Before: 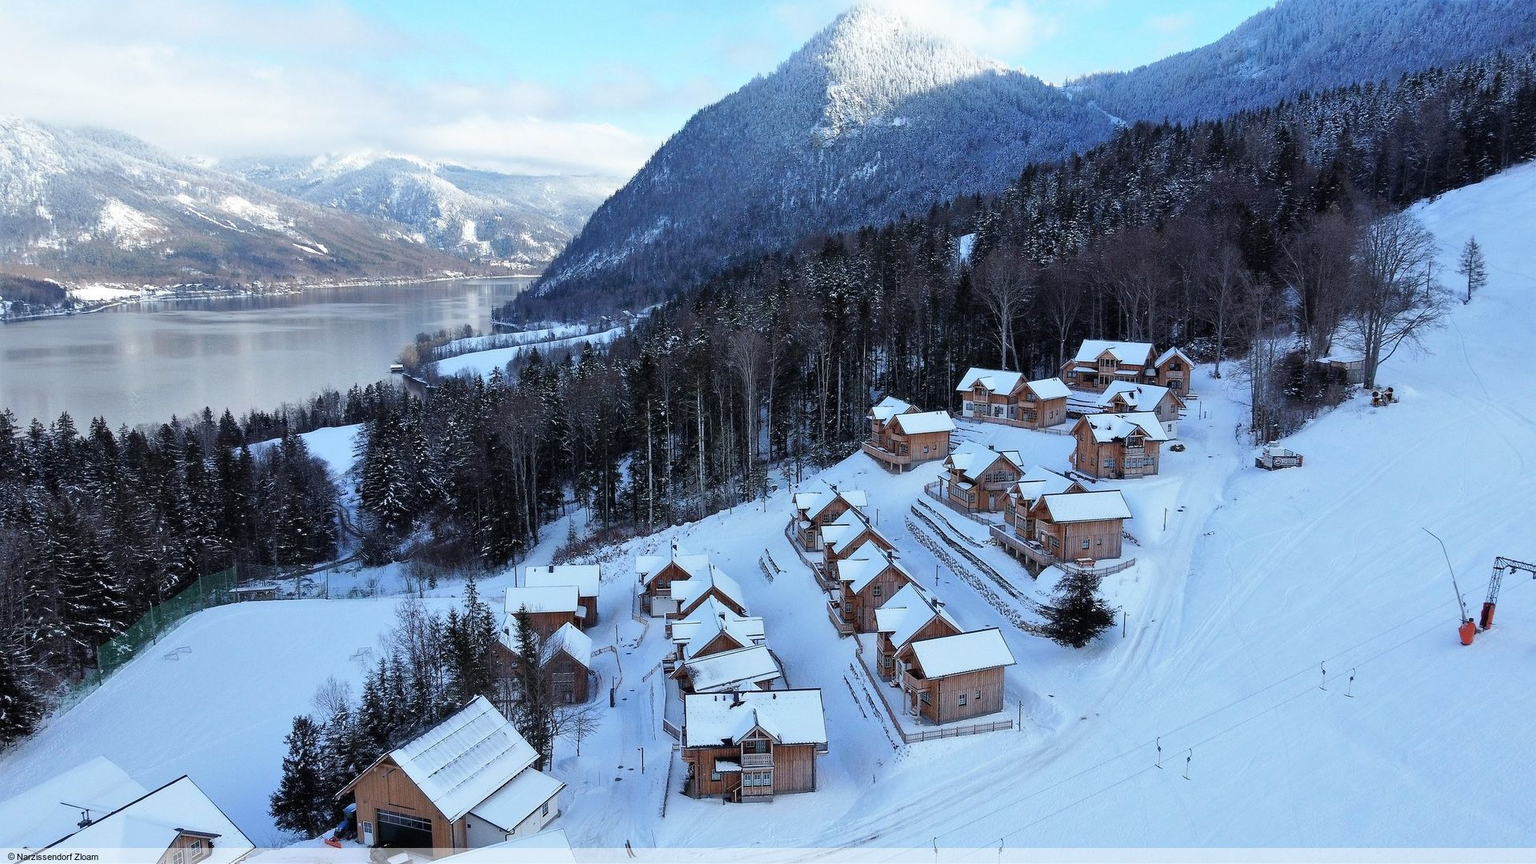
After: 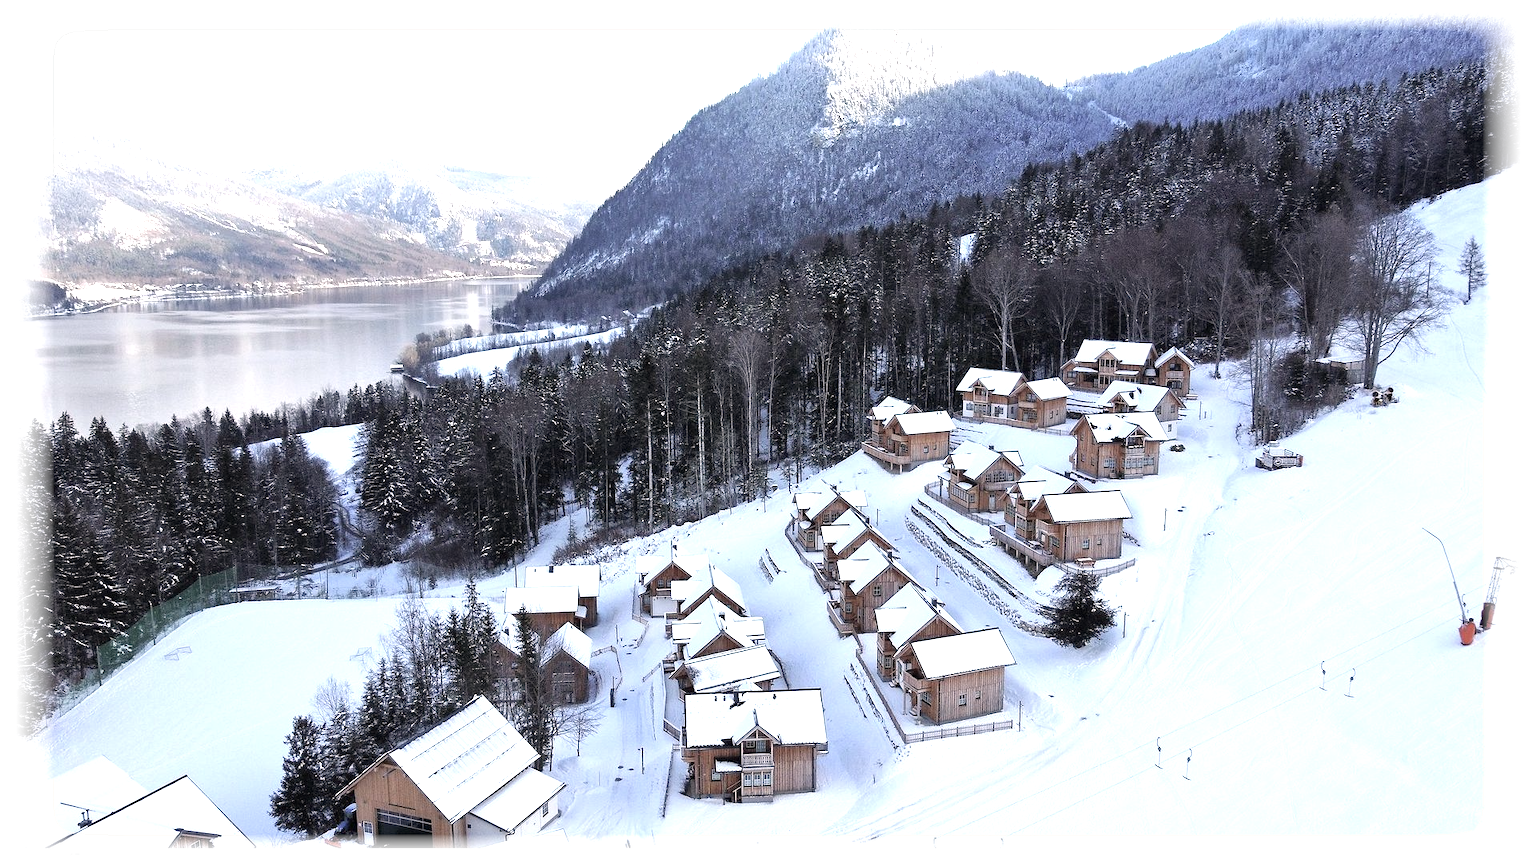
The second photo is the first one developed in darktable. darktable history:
vignetting: fall-off start 93%, fall-off radius 5%, brightness 1, saturation -0.49, automatic ratio true, width/height ratio 1.332, shape 0.04, unbound false
exposure: exposure 0.95 EV, compensate highlight preservation false
color correction: highlights a* 5.59, highlights b* 5.24, saturation 0.68
